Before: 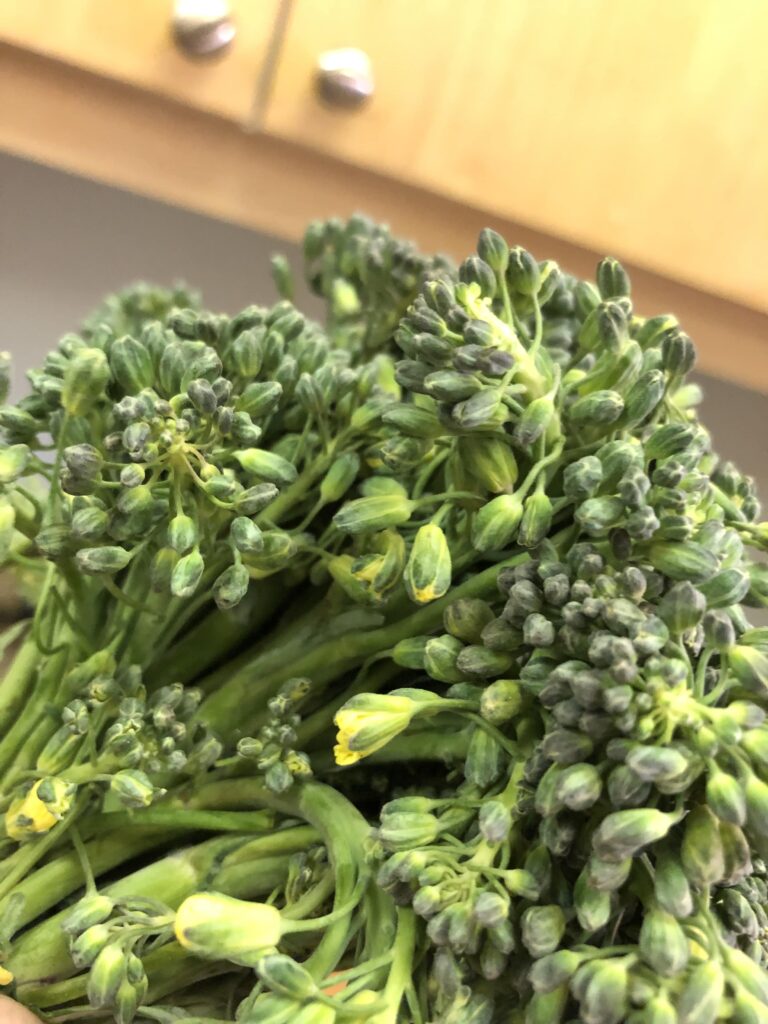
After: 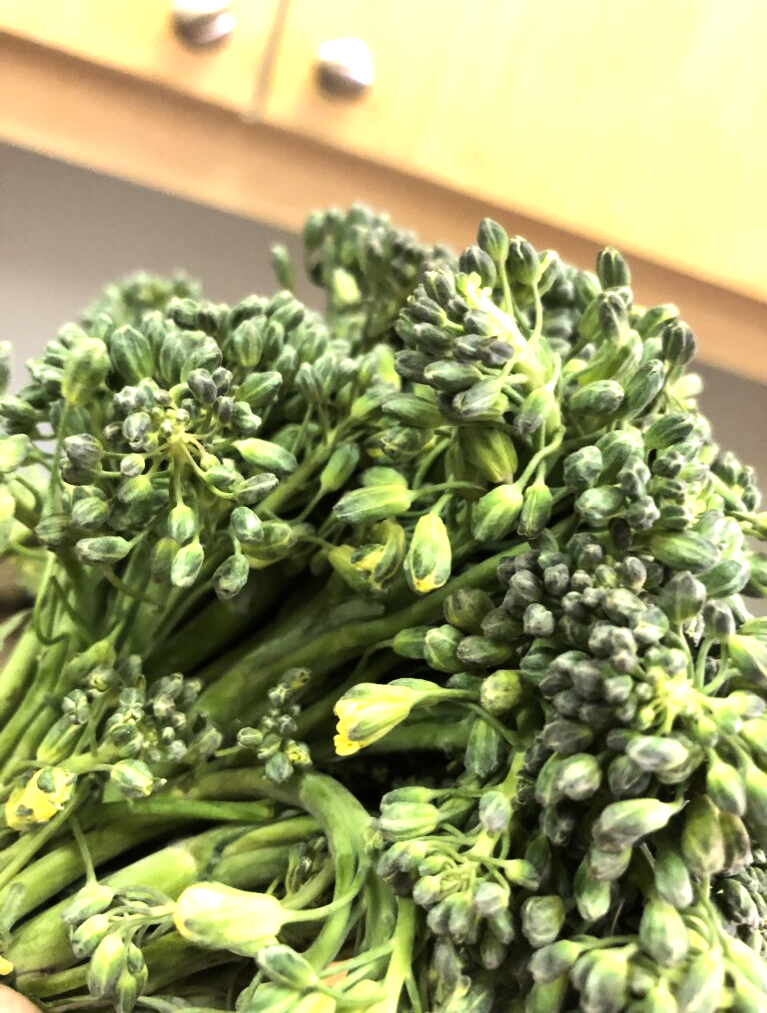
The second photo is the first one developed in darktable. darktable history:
crop: top 1.049%, right 0.001%
tone equalizer: -8 EV -0.75 EV, -7 EV -0.7 EV, -6 EV -0.6 EV, -5 EV -0.4 EV, -3 EV 0.4 EV, -2 EV 0.6 EV, -1 EV 0.7 EV, +0 EV 0.75 EV, edges refinement/feathering 500, mask exposure compensation -1.57 EV, preserve details no
